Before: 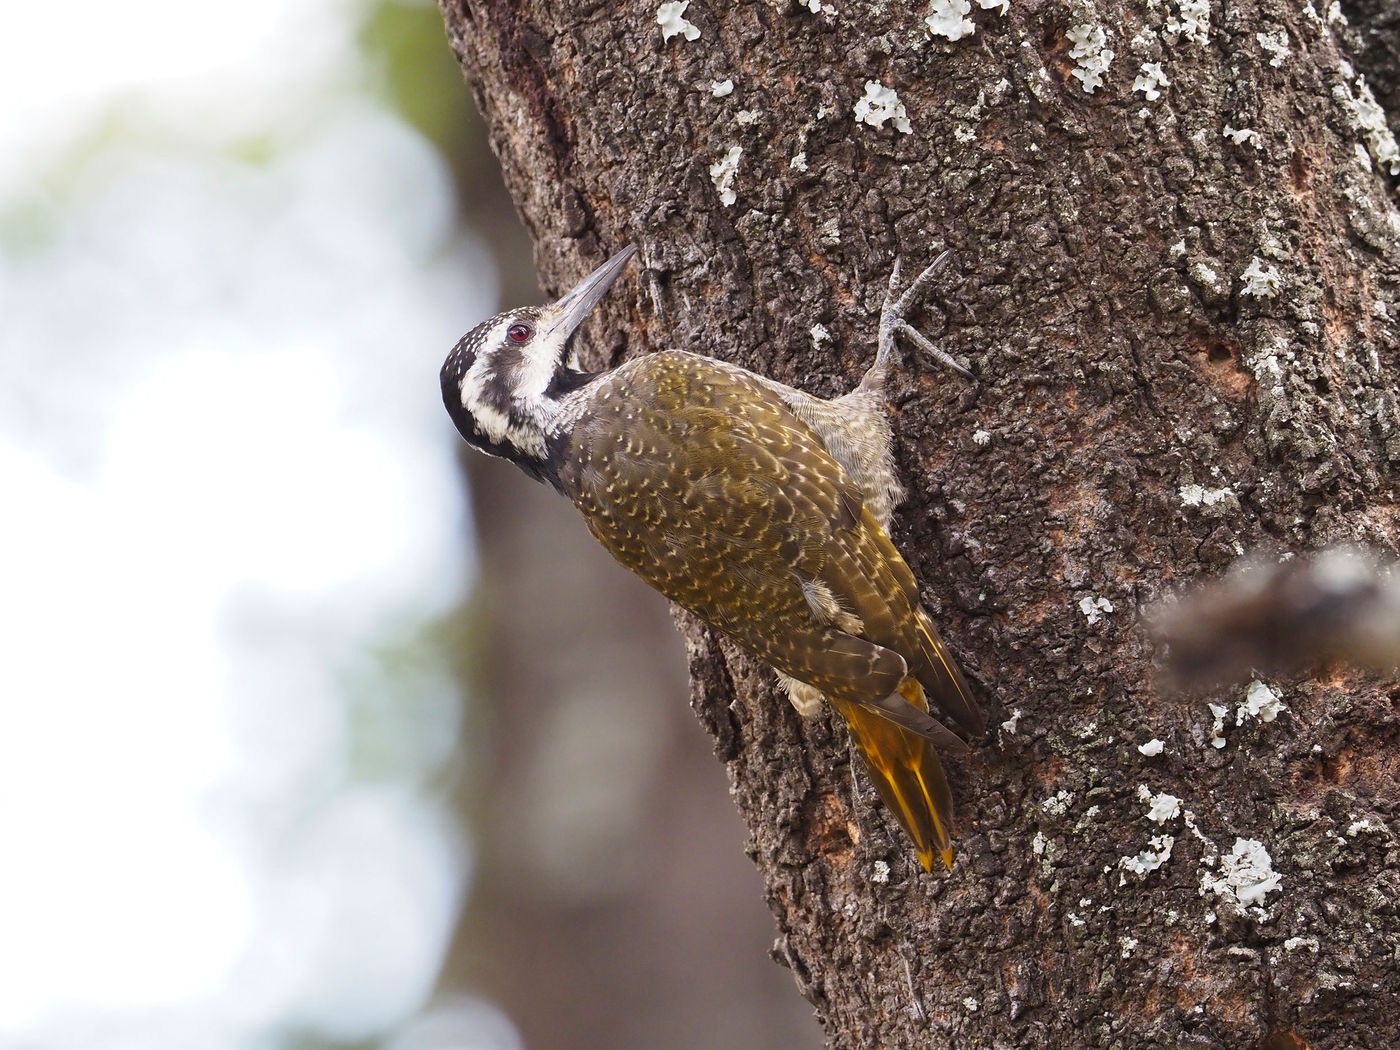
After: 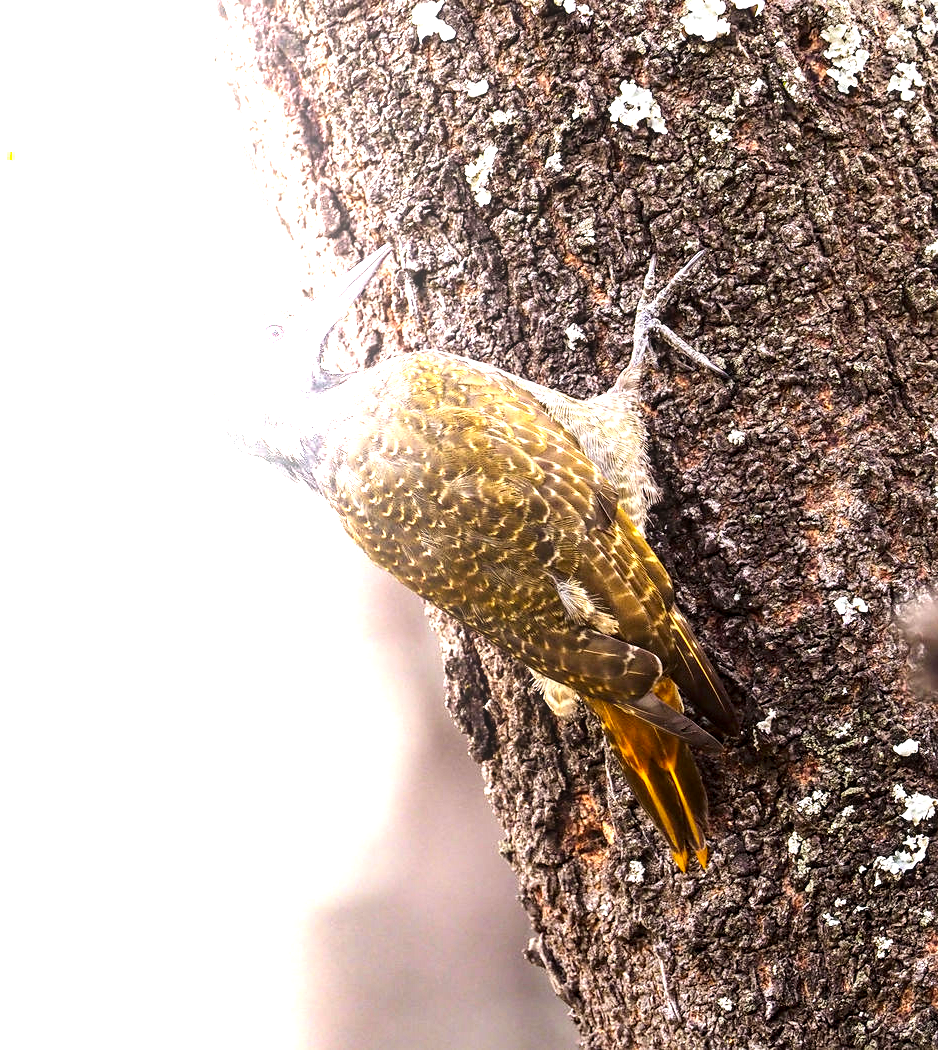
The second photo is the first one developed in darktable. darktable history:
crop and rotate: left 17.522%, right 15.414%
sharpen: amount 0.206
contrast brightness saturation: contrast 0.181, saturation 0.298
levels: mode automatic, white 99.98%
tone equalizer: -8 EV -1.09 EV, -7 EV -1.02 EV, -6 EV -0.861 EV, -5 EV -0.559 EV, -3 EV 0.581 EV, -2 EV 0.843 EV, -1 EV 0.986 EV, +0 EV 1.08 EV
shadows and highlights: shadows -22.09, highlights 99.68, soften with gaussian
local contrast: detail 130%
